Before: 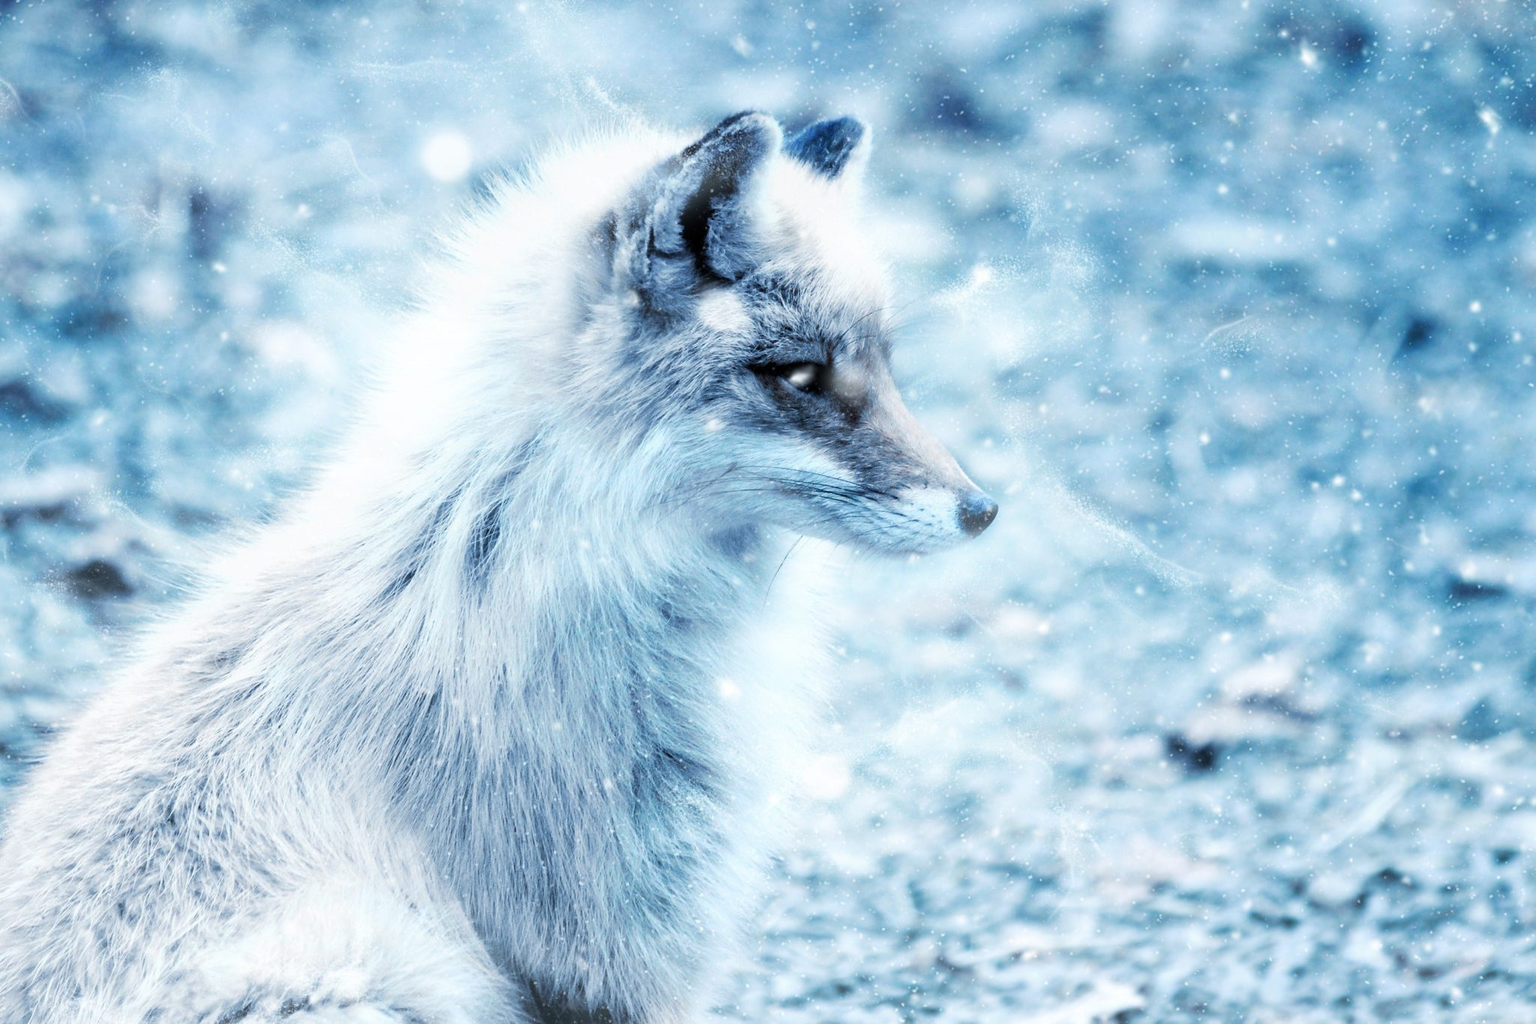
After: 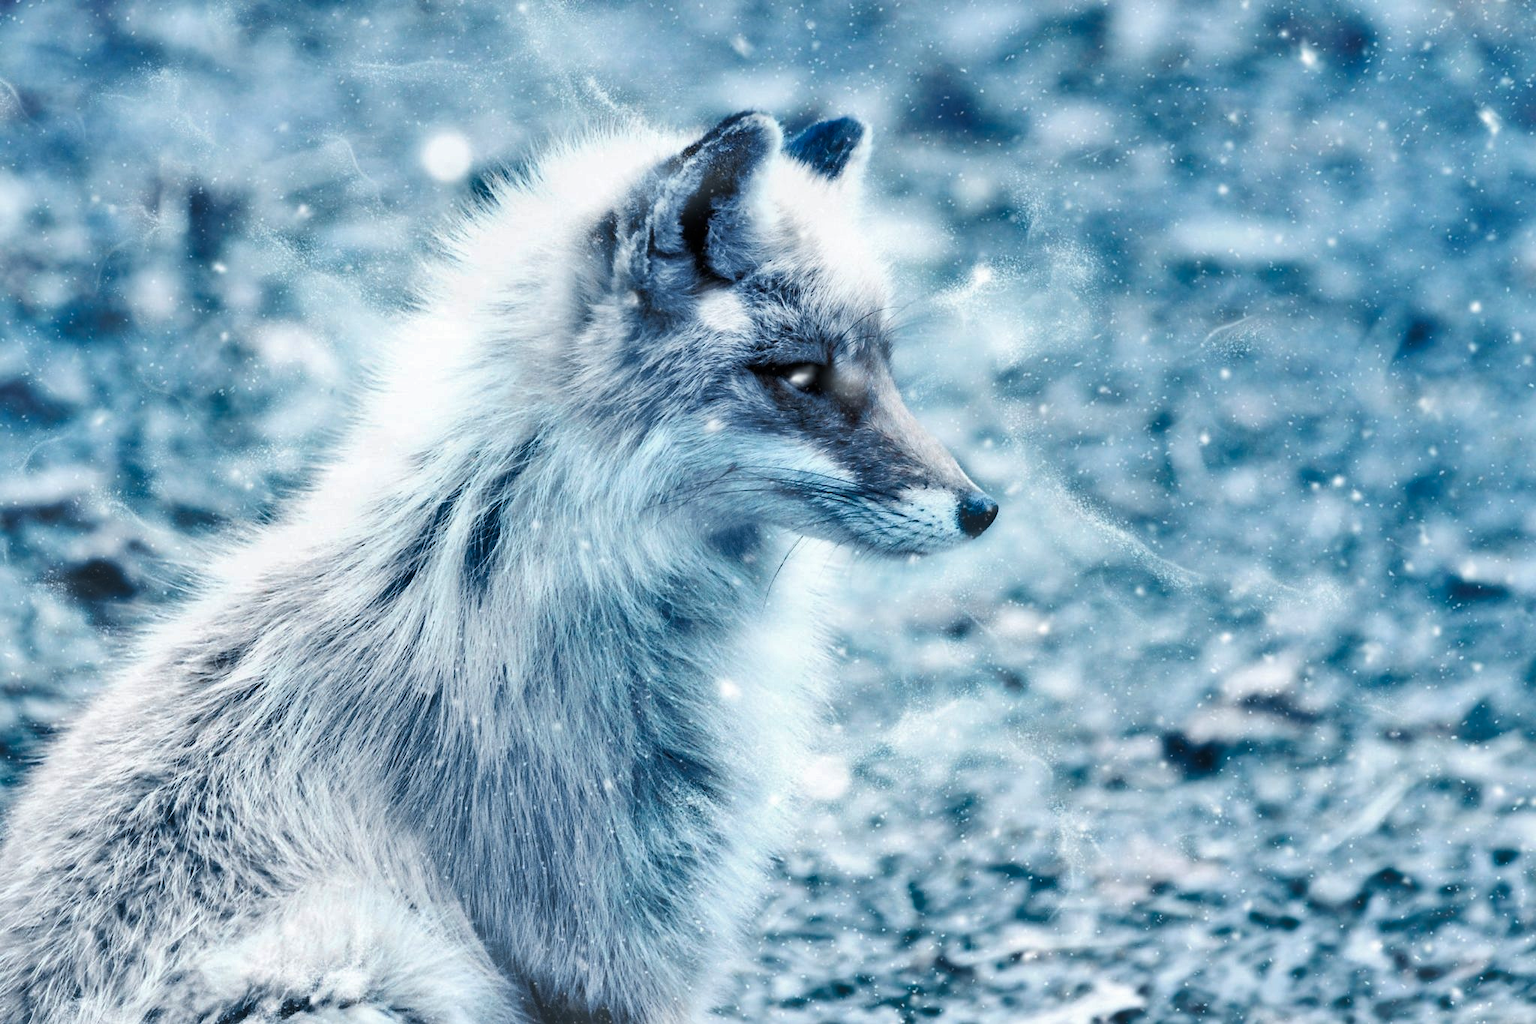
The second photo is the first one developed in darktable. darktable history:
shadows and highlights: radius 106.26, shadows 44.91, highlights -67.09, low approximation 0.01, soften with gaussian
